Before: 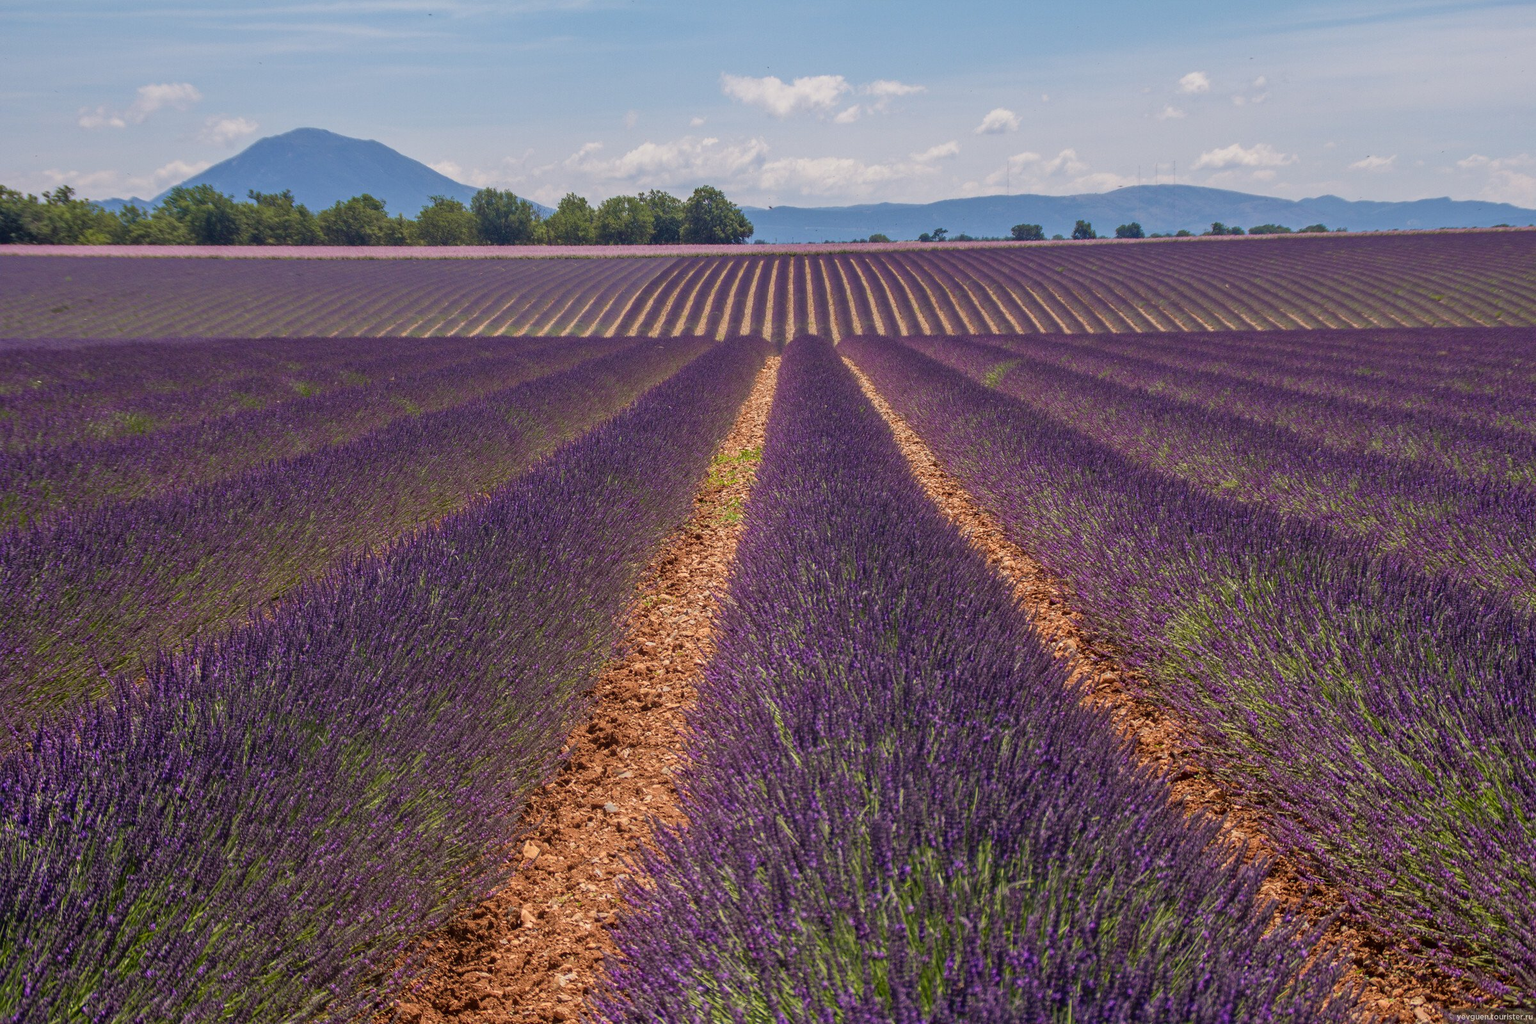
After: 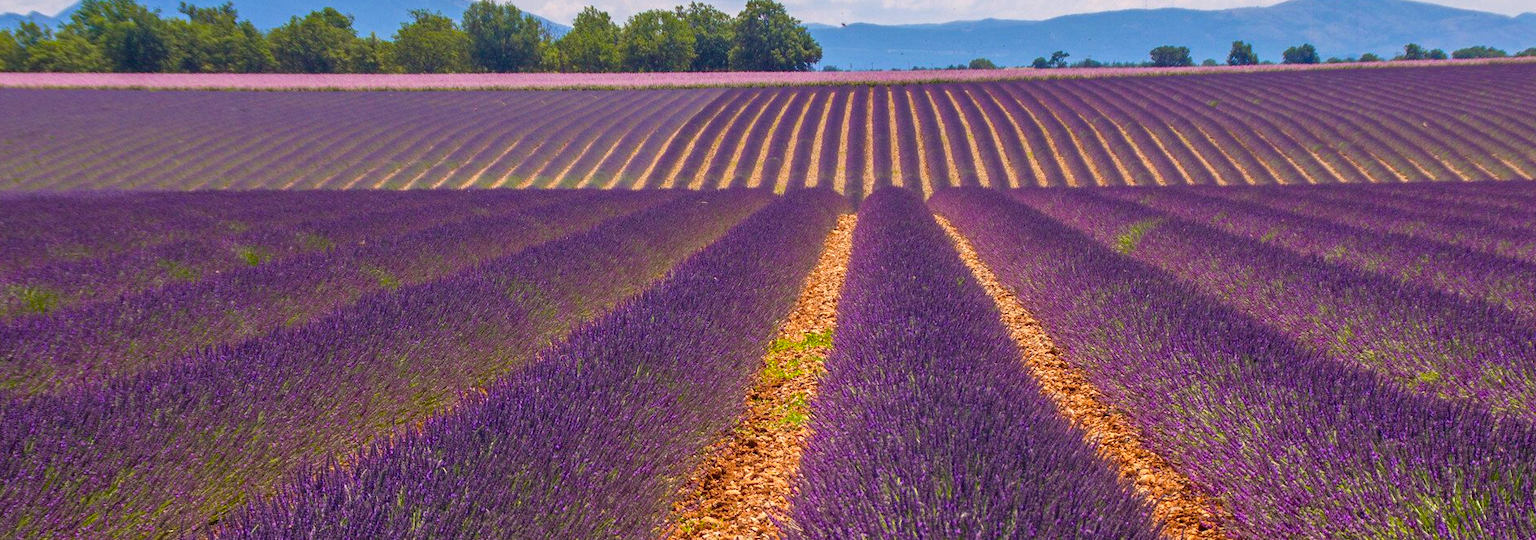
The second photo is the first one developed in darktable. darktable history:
crop: left 7.036%, top 18.398%, right 14.379%, bottom 40.043%
color balance rgb: perceptual saturation grading › global saturation 36%, perceptual brilliance grading › global brilliance 10%, global vibrance 20%
